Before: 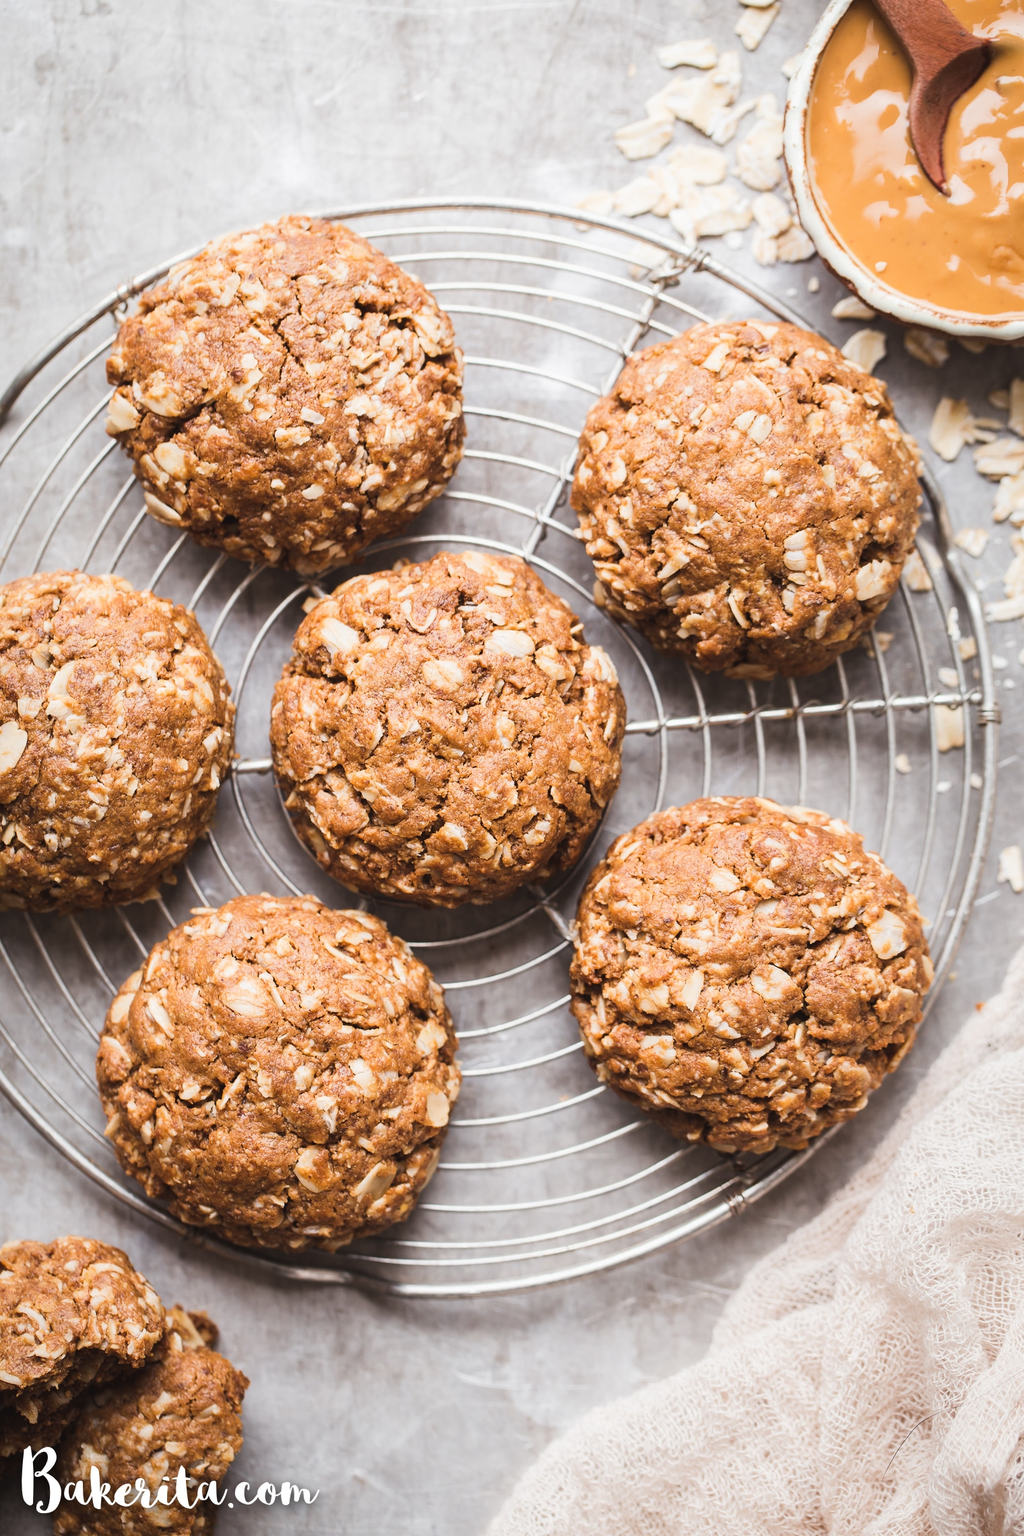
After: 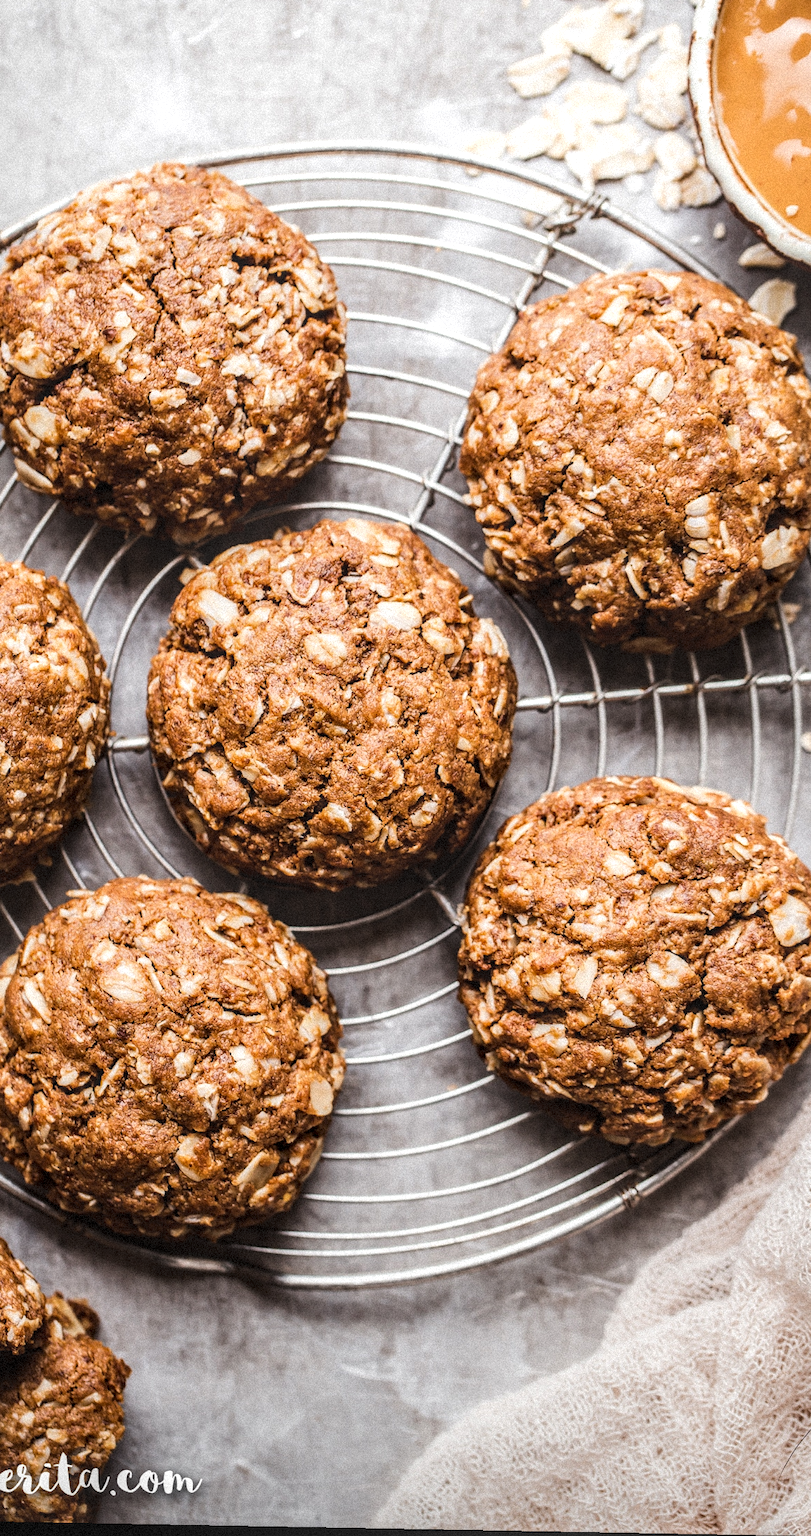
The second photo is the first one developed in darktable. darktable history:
tone equalizer: -8 EV -0.75 EV, -7 EV -0.7 EV, -6 EV -0.6 EV, -5 EV -0.4 EV, -3 EV 0.4 EV, -2 EV 0.6 EV, -1 EV 0.7 EV, +0 EV 0.75 EV, edges refinement/feathering 500, mask exposure compensation -1.57 EV, preserve details no
exposure: black level correction 0, exposure -0.721 EV, compensate highlight preservation false
local contrast: highlights 0%, shadows 0%, detail 133%
grain: strength 35%, mid-tones bias 0%
color balance: contrast 10%
crop and rotate: left 13.15%, top 5.251%, right 12.609%
rotate and perspective: lens shift (vertical) 0.048, lens shift (horizontal) -0.024, automatic cropping off
